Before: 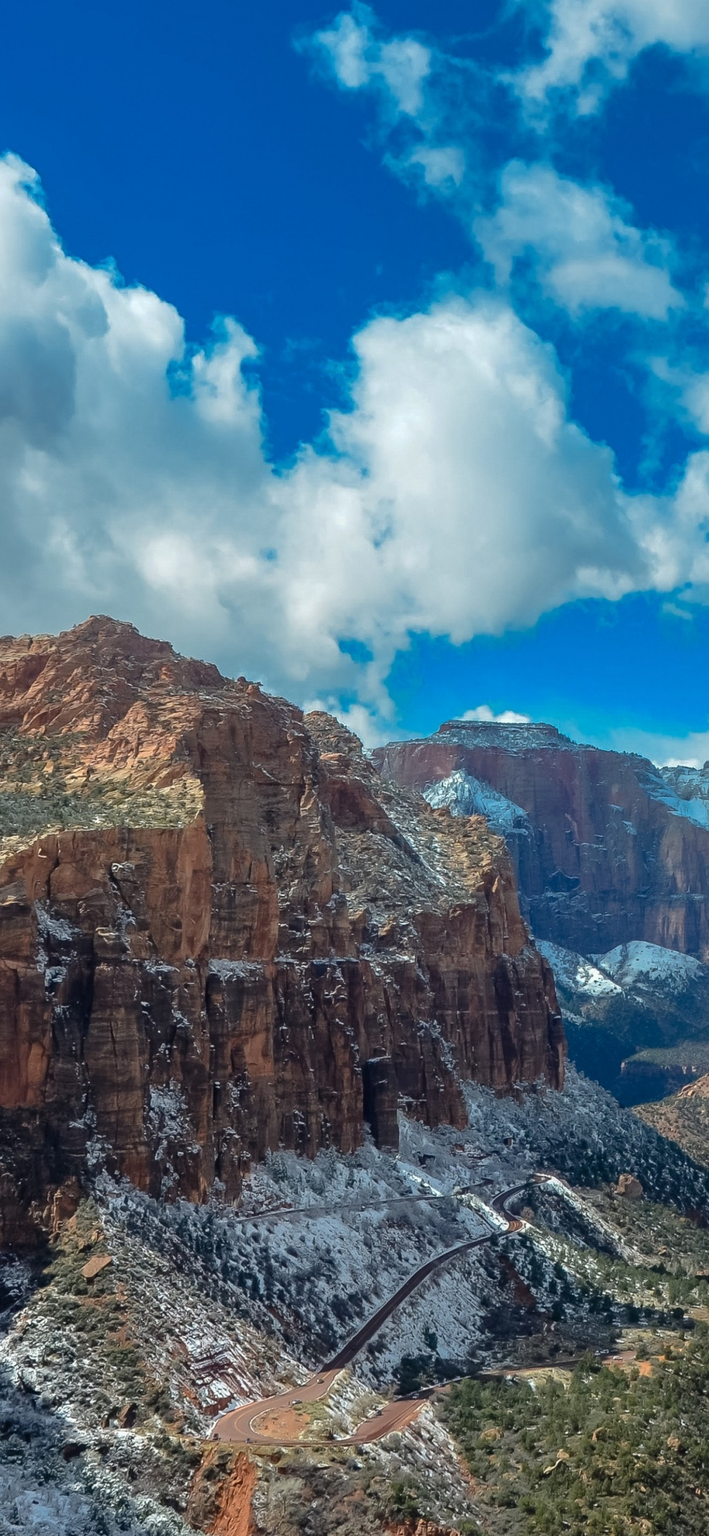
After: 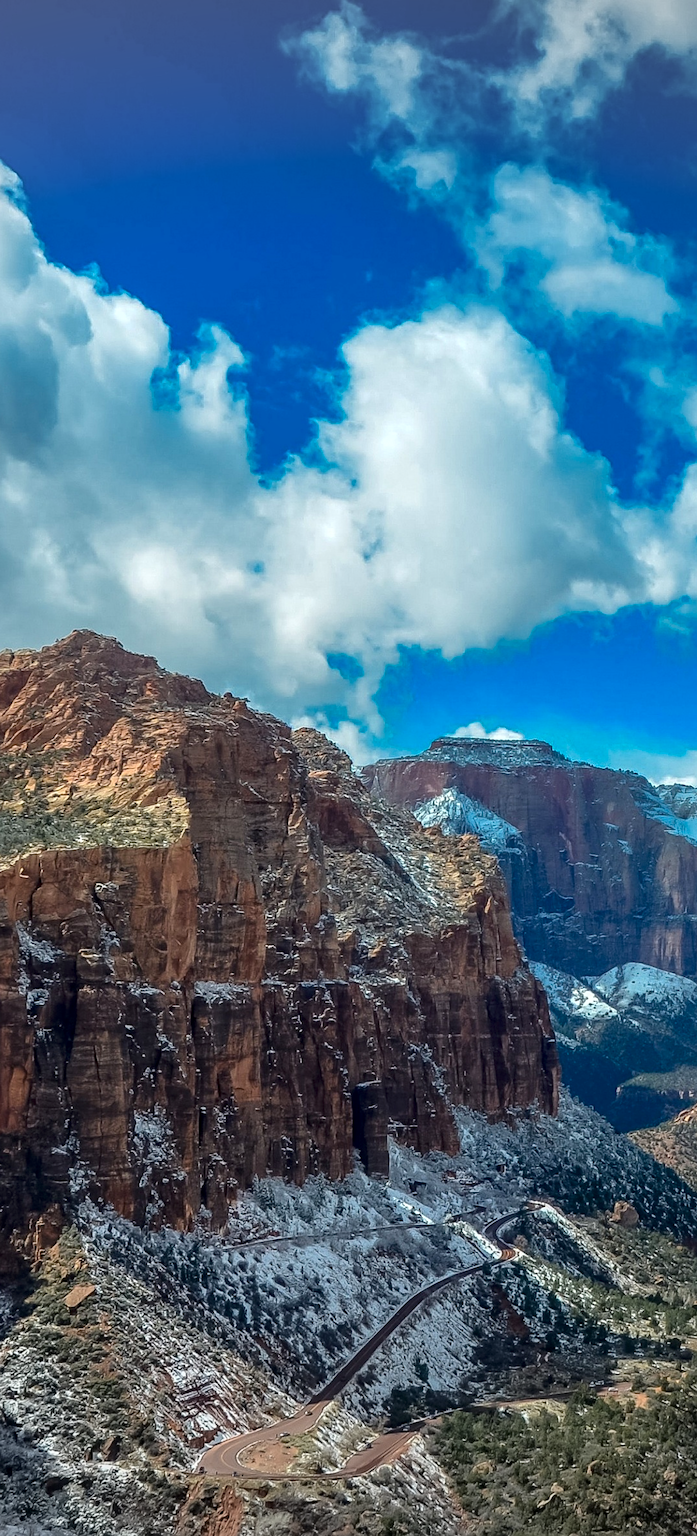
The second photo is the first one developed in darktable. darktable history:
color balance rgb: linear chroma grading › global chroma 20.17%, perceptual saturation grading › global saturation -0.151%, perceptual saturation grading › mid-tones 11.784%, global vibrance 20%
crop and rotate: left 2.733%, right 1.15%, bottom 2.217%
sharpen: amount 0.21
local contrast: on, module defaults
contrast brightness saturation: contrast 0.11, saturation -0.152
vignetting: fall-off start 100.65%, brightness -0.207, width/height ratio 1.306
